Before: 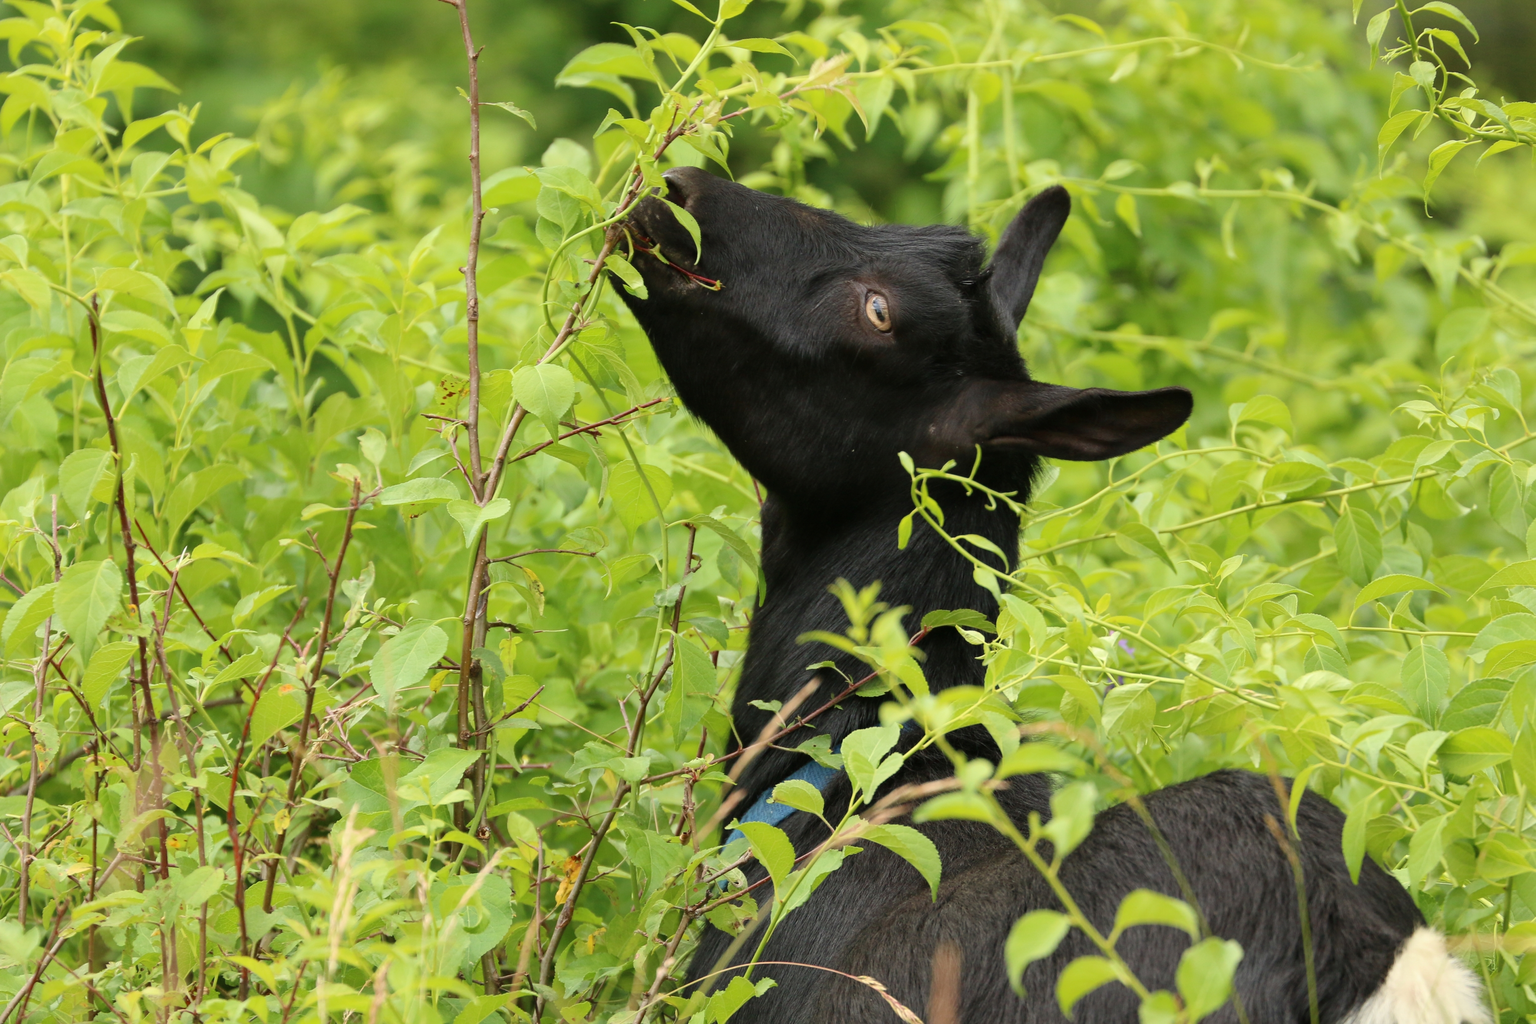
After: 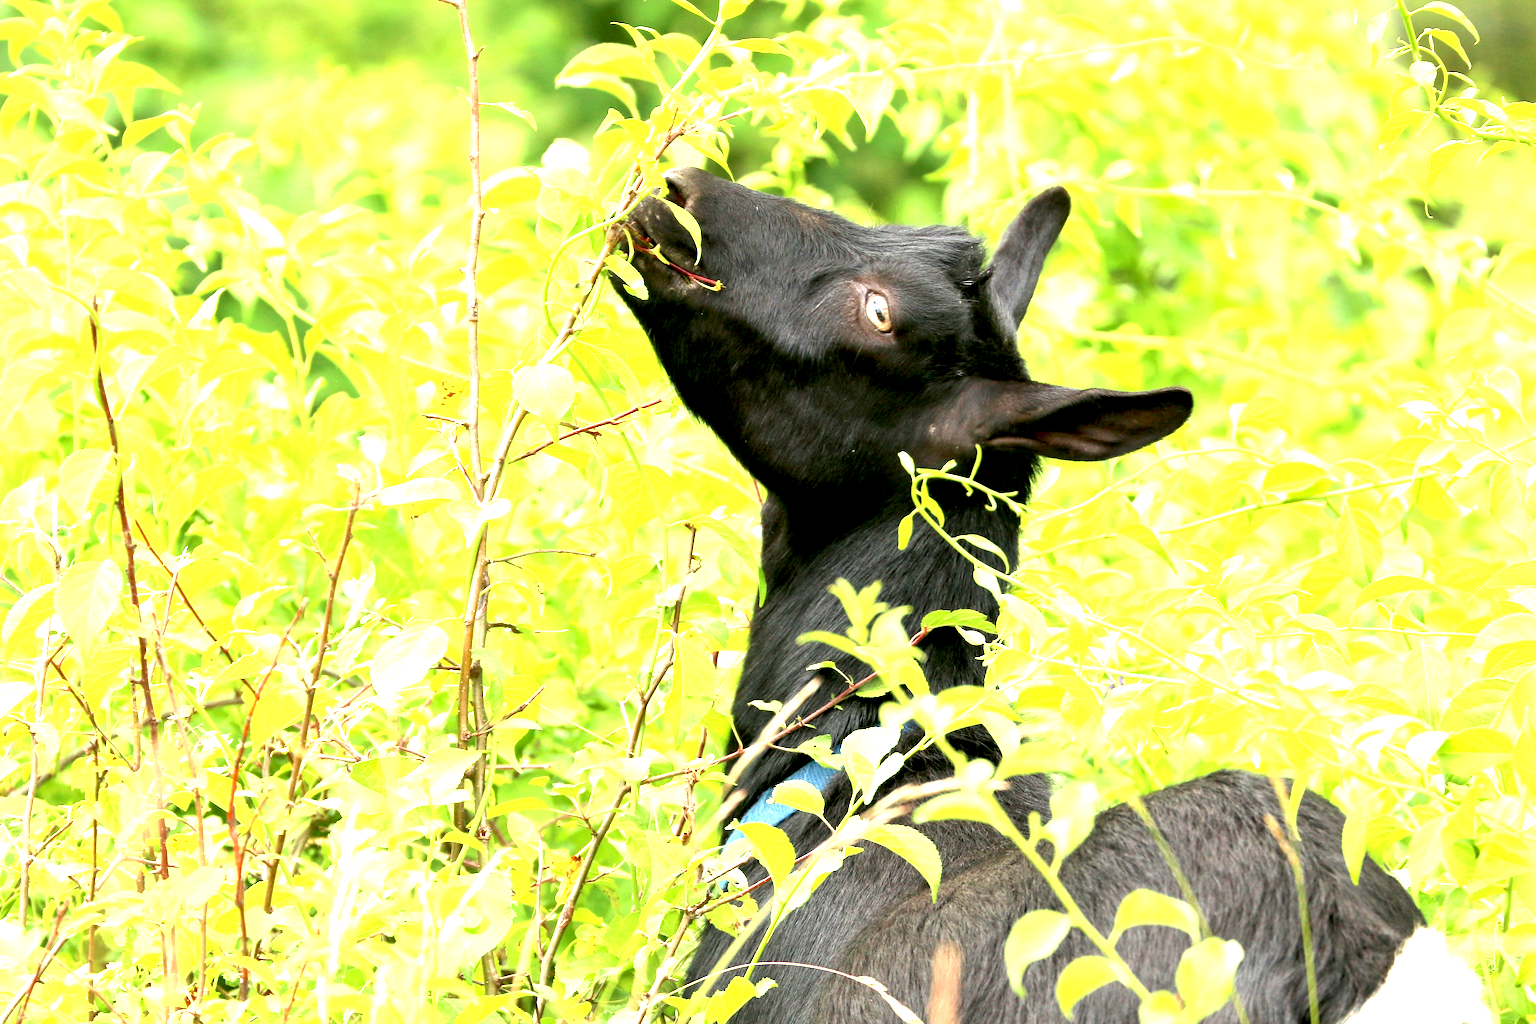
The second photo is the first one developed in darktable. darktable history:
exposure: black level correction 0.005, exposure 2.077 EV, compensate highlight preservation false
